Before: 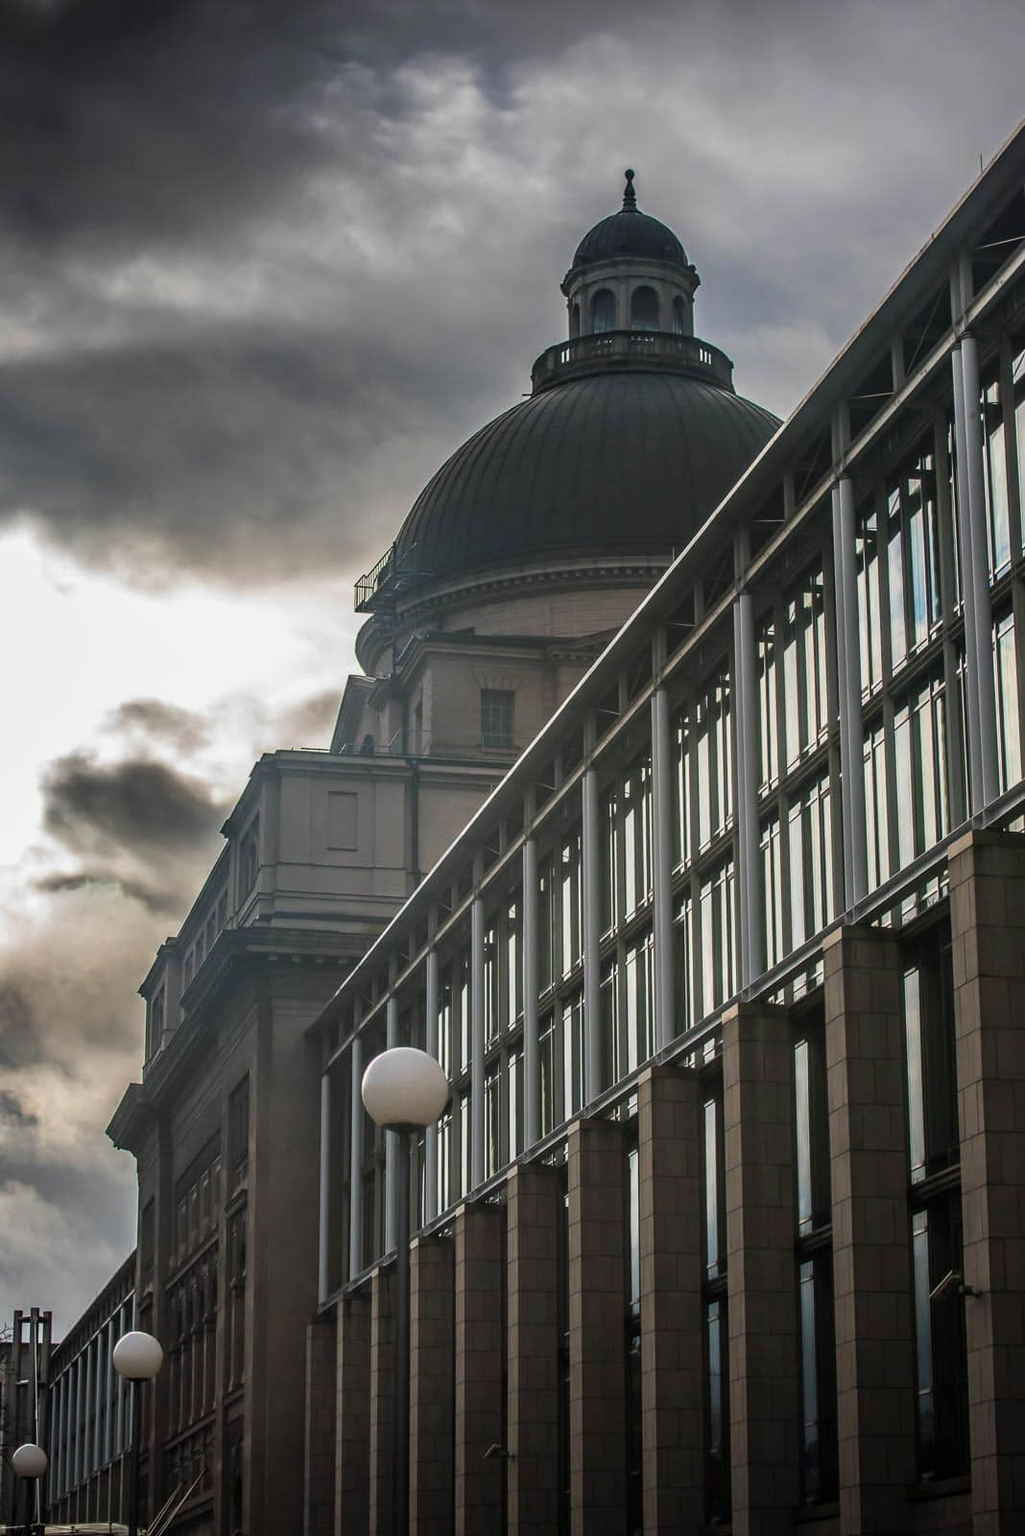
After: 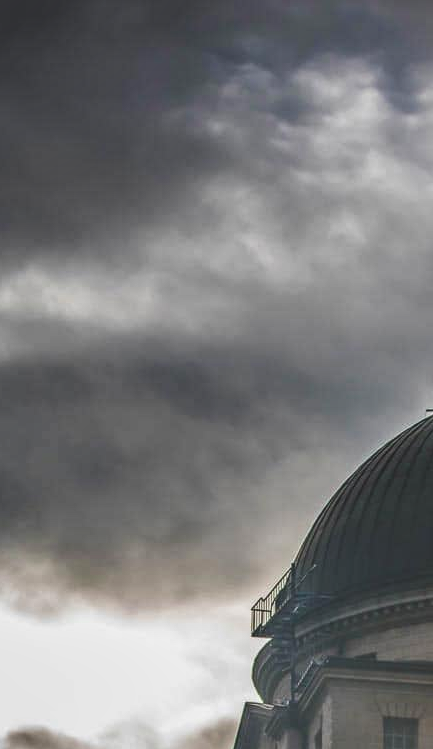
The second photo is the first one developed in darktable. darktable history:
local contrast: highlights 22%, shadows 71%, detail 171%
crop and rotate: left 11.075%, top 0.067%, right 48.338%, bottom 53.106%
exposure: black level correction -0.026, exposure -0.119 EV, compensate exposure bias true, compensate highlight preservation false
color balance rgb: shadows lift › luminance -9.992%, global offset › hue 169.97°, linear chroma grading › global chroma 15.504%, perceptual saturation grading › global saturation 14.534%, perceptual saturation grading › highlights -24.806%, perceptual saturation grading › shadows 29.931%, contrast -10.045%
